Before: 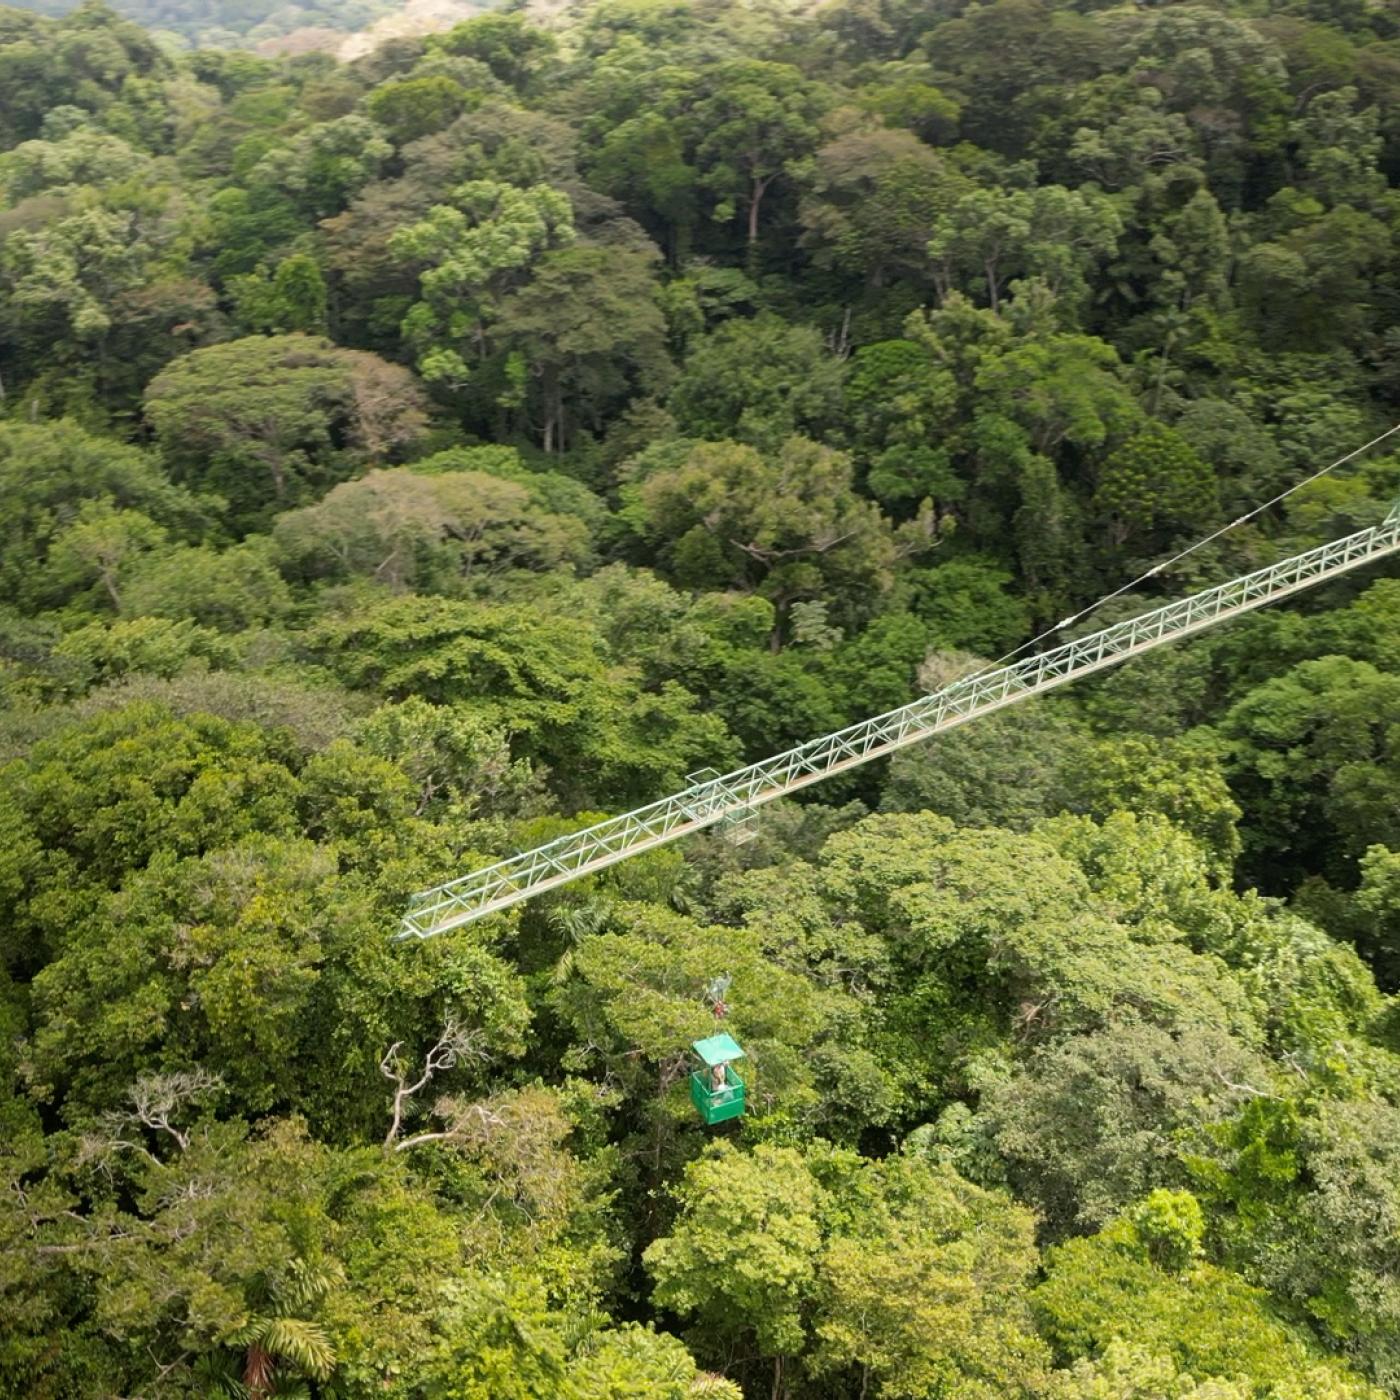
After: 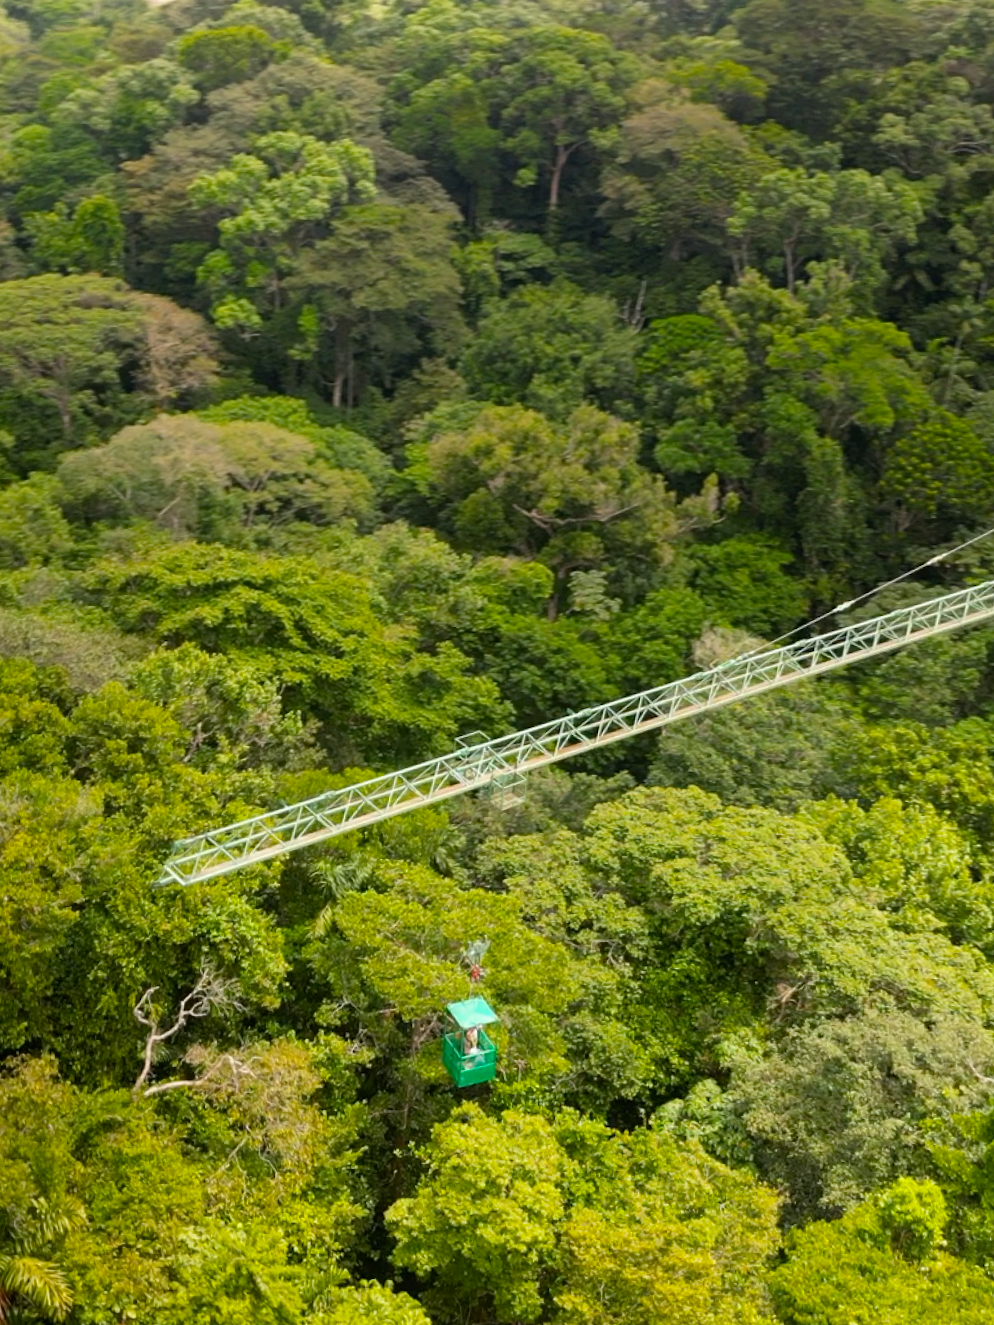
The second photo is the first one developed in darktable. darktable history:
color balance rgb: perceptual saturation grading › global saturation 30%, global vibrance 10%
crop and rotate: angle -3.27°, left 14.277%, top 0.028%, right 10.766%, bottom 0.028%
